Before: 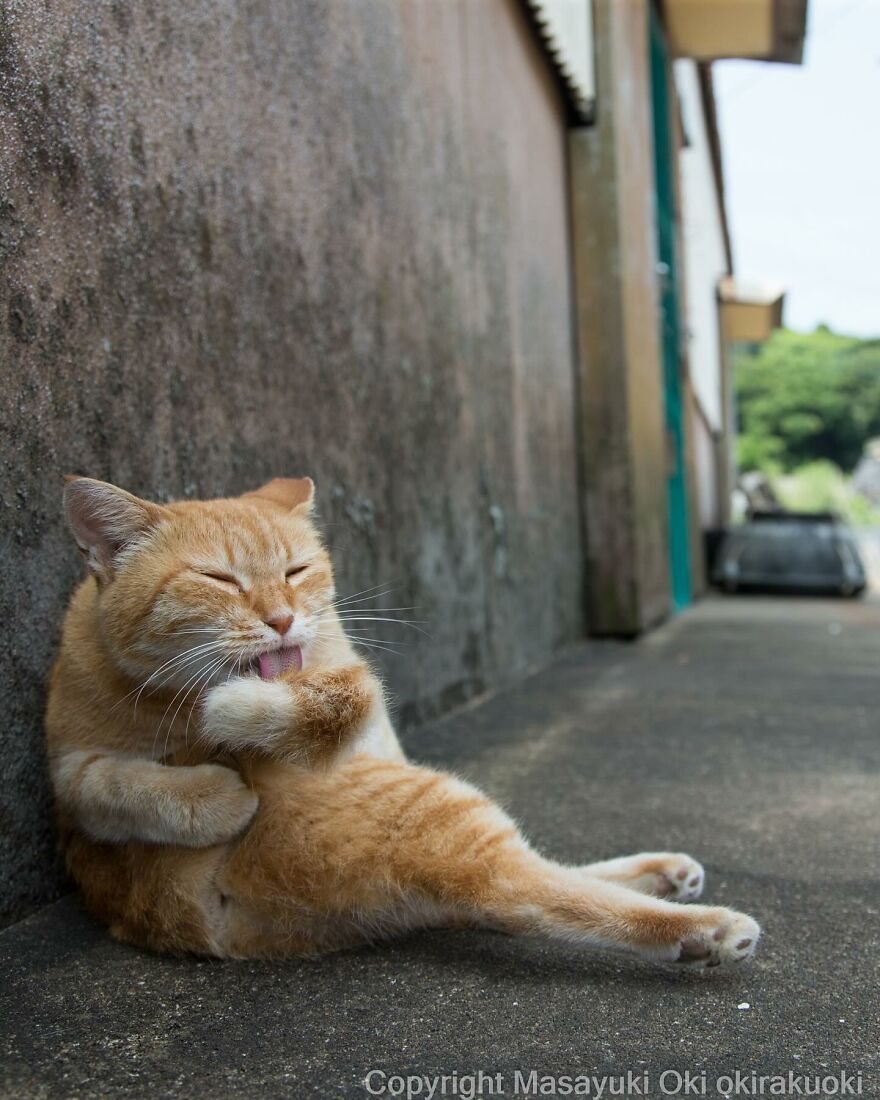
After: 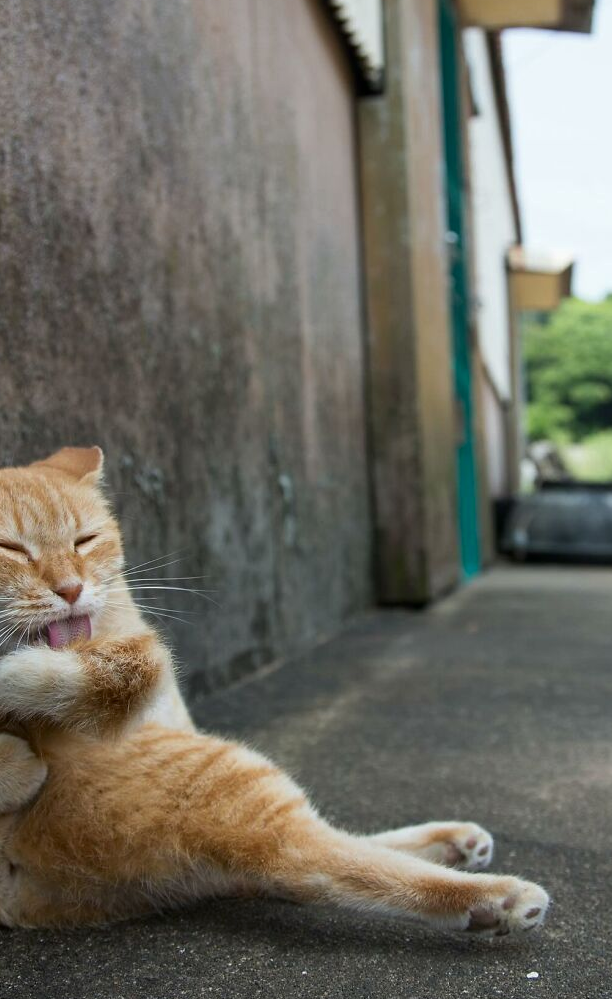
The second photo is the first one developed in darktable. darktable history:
contrast brightness saturation: contrast 0.03, brightness -0.04
crop and rotate: left 24.034%, top 2.838%, right 6.406%, bottom 6.299%
